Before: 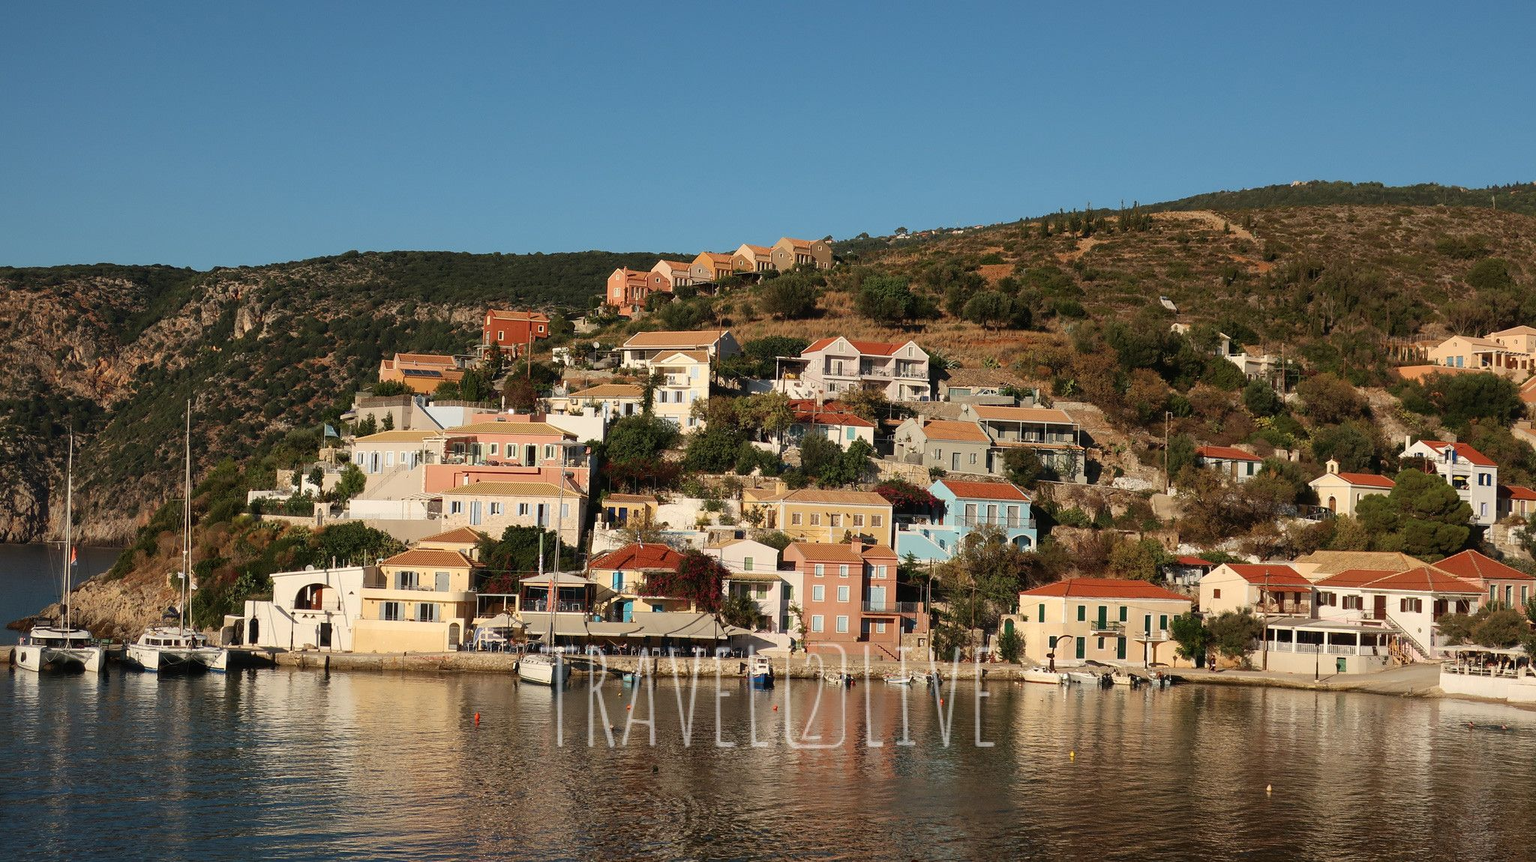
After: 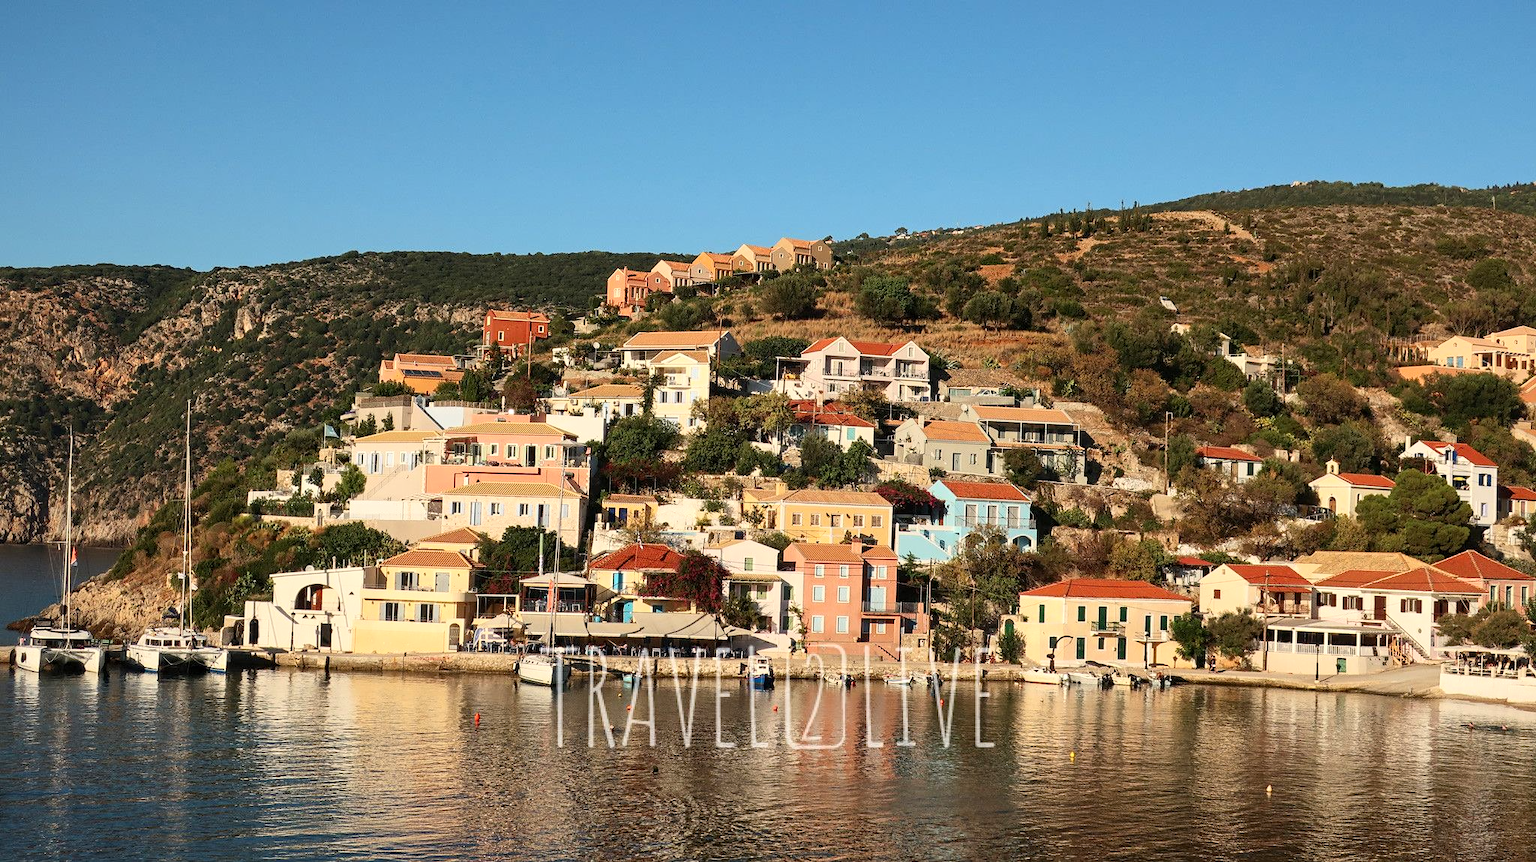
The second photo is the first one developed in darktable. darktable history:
contrast brightness saturation: contrast 0.202, brightness 0.165, saturation 0.222
contrast equalizer: y [[0.502, 0.505, 0.512, 0.529, 0.564, 0.588], [0.5 ×6], [0.502, 0.505, 0.512, 0.529, 0.564, 0.588], [0, 0.001, 0.001, 0.004, 0.008, 0.011], [0, 0.001, 0.001, 0.004, 0.008, 0.011]]
